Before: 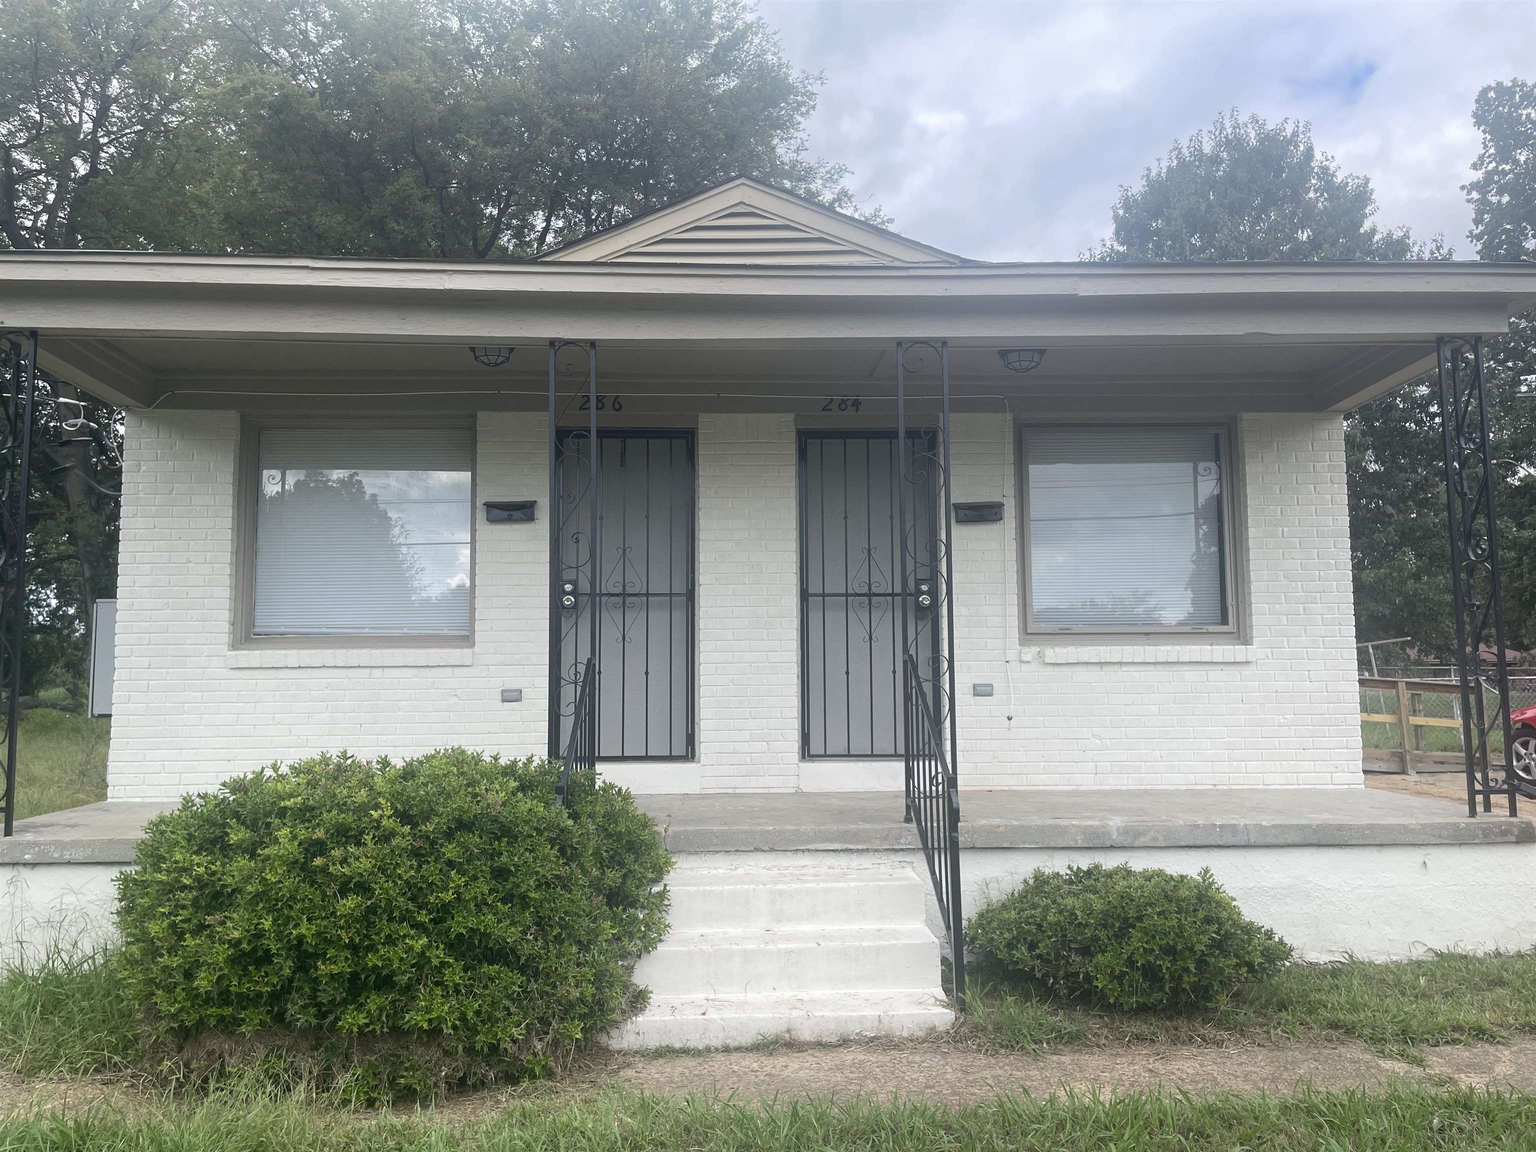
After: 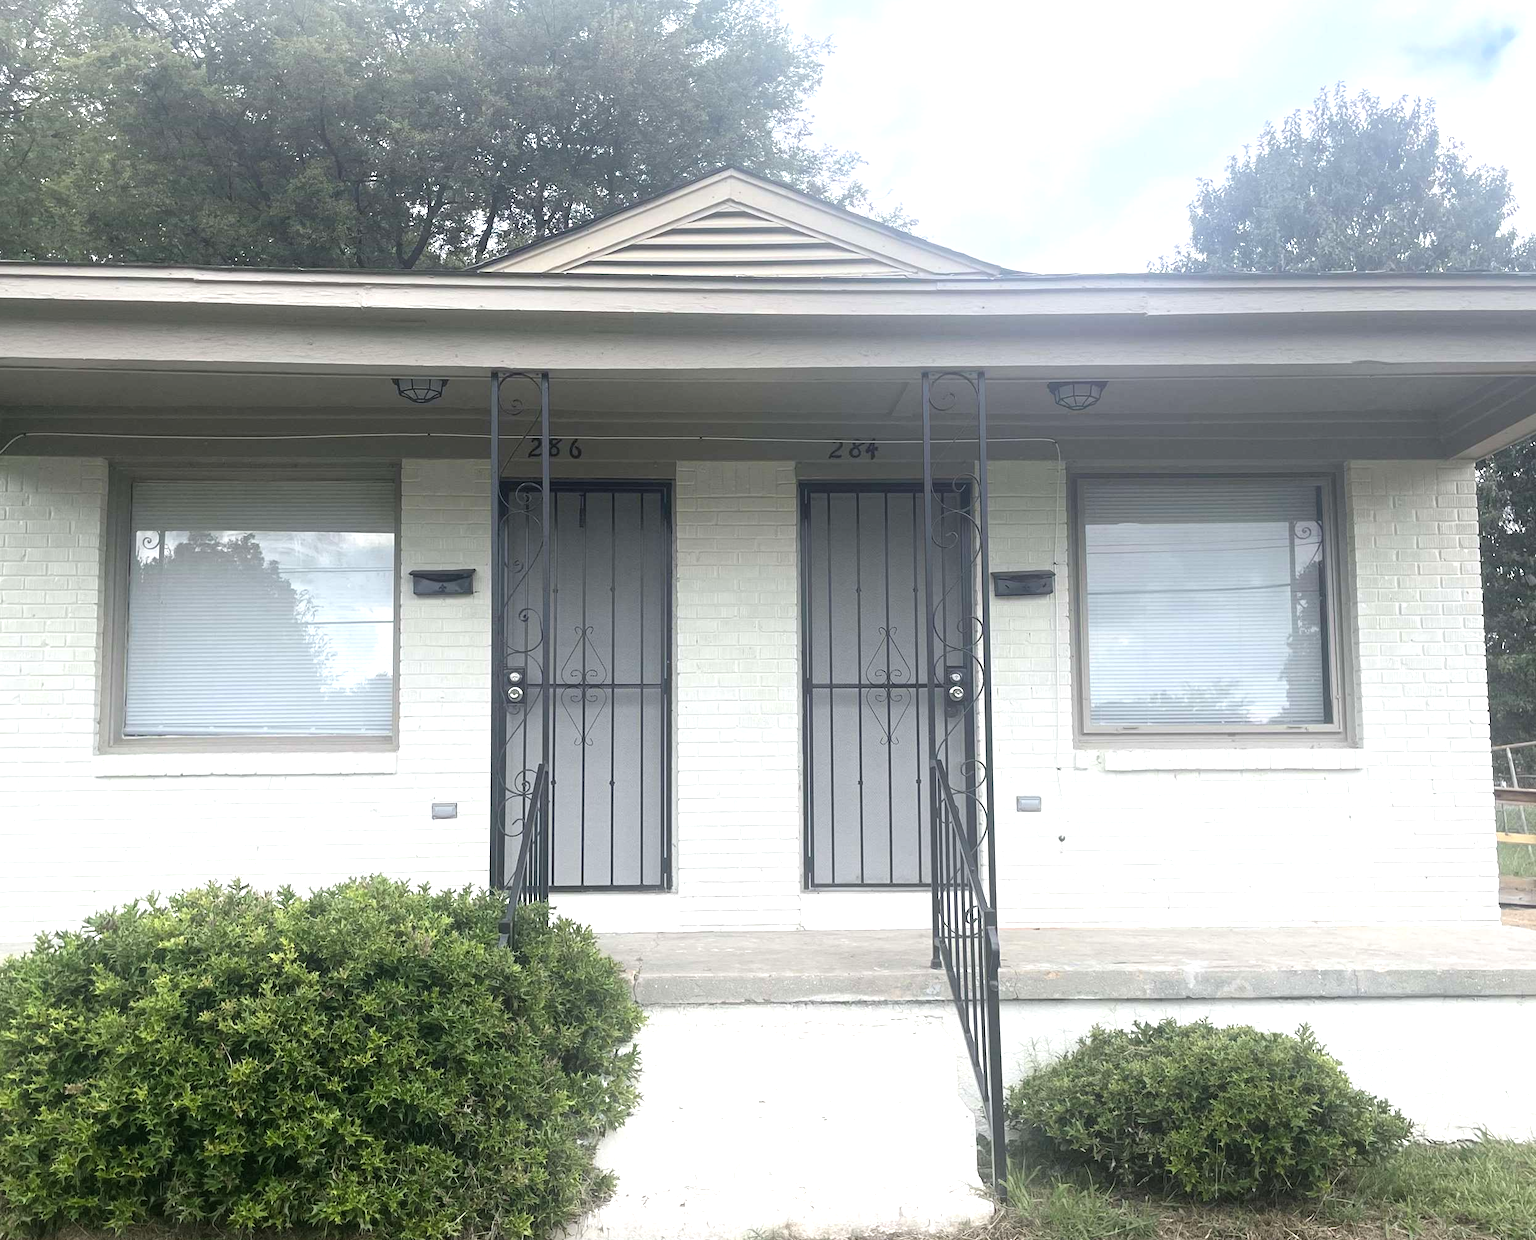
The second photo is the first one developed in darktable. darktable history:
tone equalizer: -8 EV -0.788 EV, -7 EV -0.671 EV, -6 EV -0.579 EV, -5 EV -0.386 EV, -3 EV 0.377 EV, -2 EV 0.6 EV, -1 EV 0.698 EV, +0 EV 0.725 EV
crop: left 9.977%, top 3.619%, right 9.311%, bottom 9.455%
